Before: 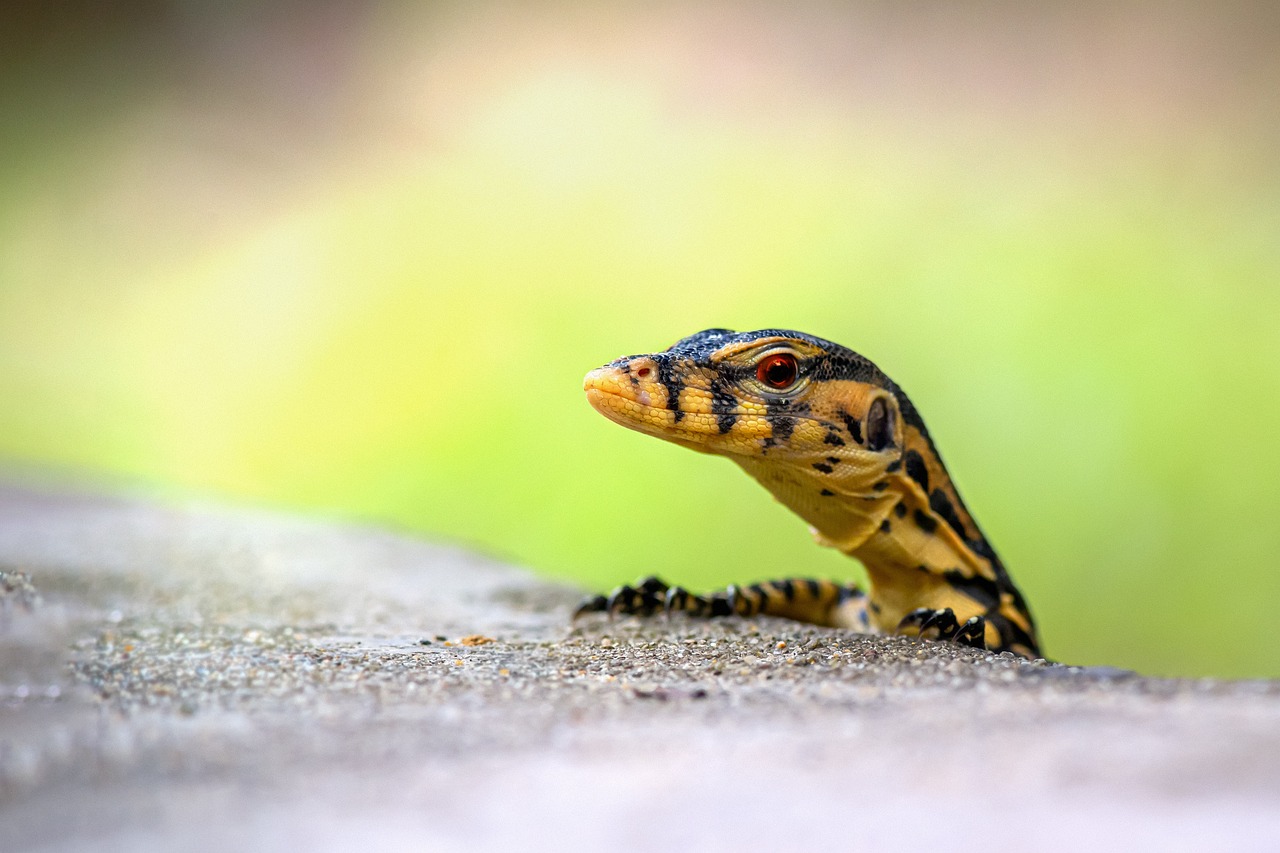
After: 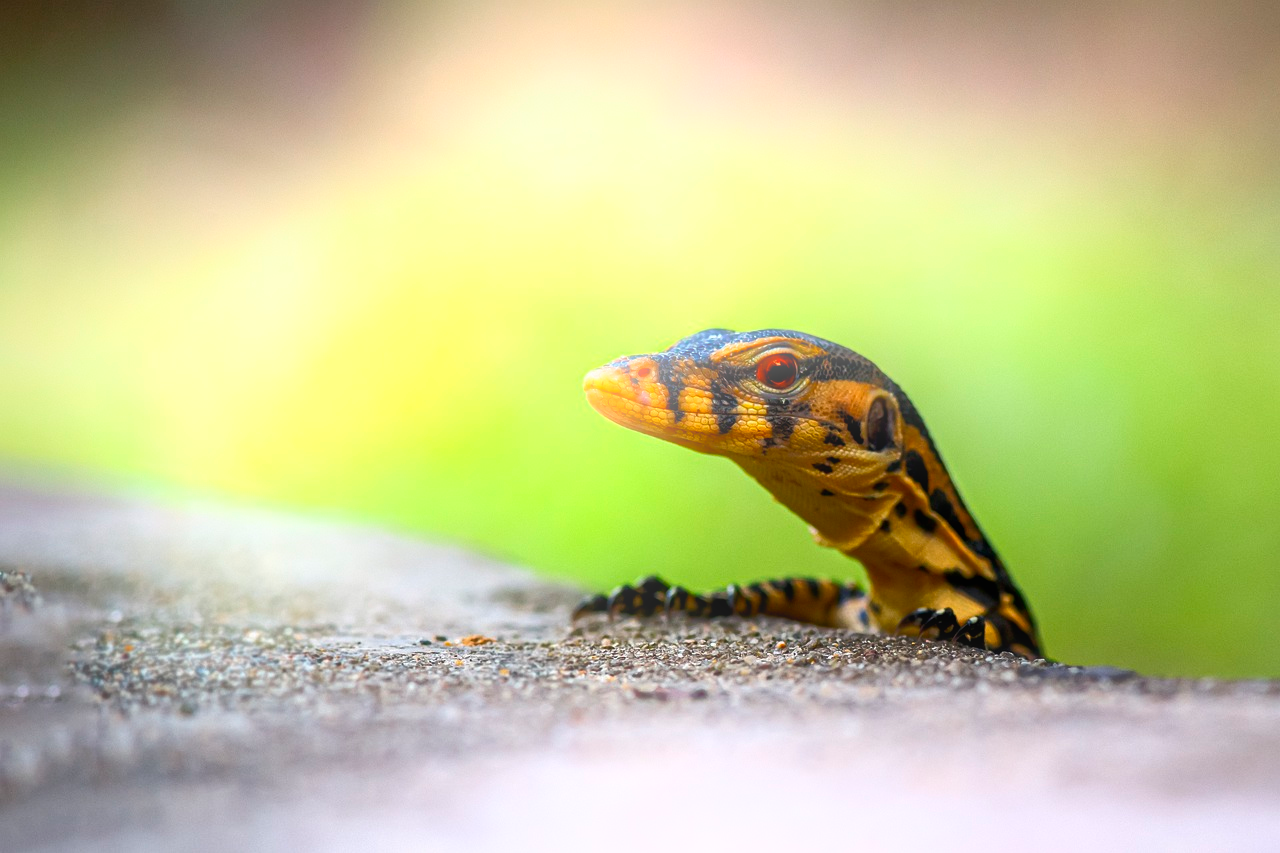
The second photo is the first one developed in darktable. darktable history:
bloom: size 16%, threshold 98%, strength 20%
shadows and highlights: radius 264.75, soften with gaussian
